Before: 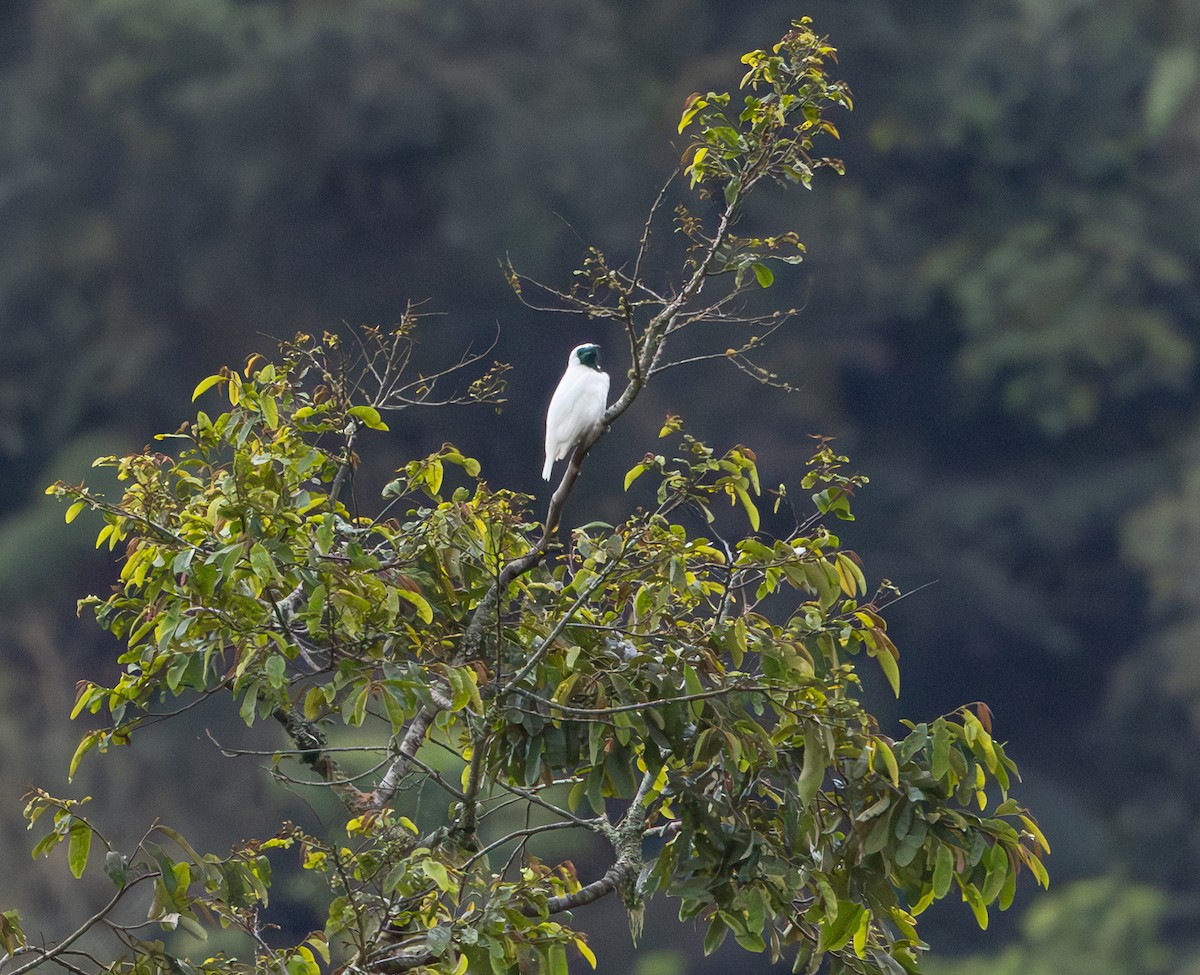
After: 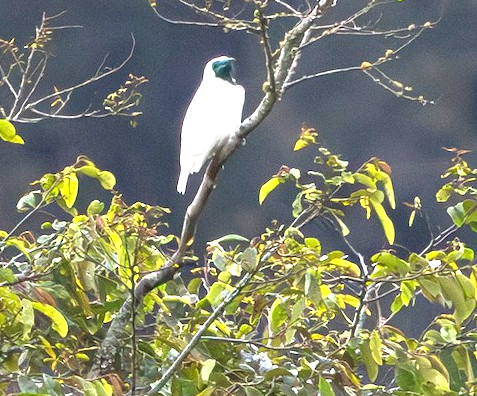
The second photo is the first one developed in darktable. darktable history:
crop: left 30.432%, top 29.506%, right 29.763%, bottom 29.841%
exposure: black level correction 0, exposure 1.348 EV, compensate highlight preservation false
